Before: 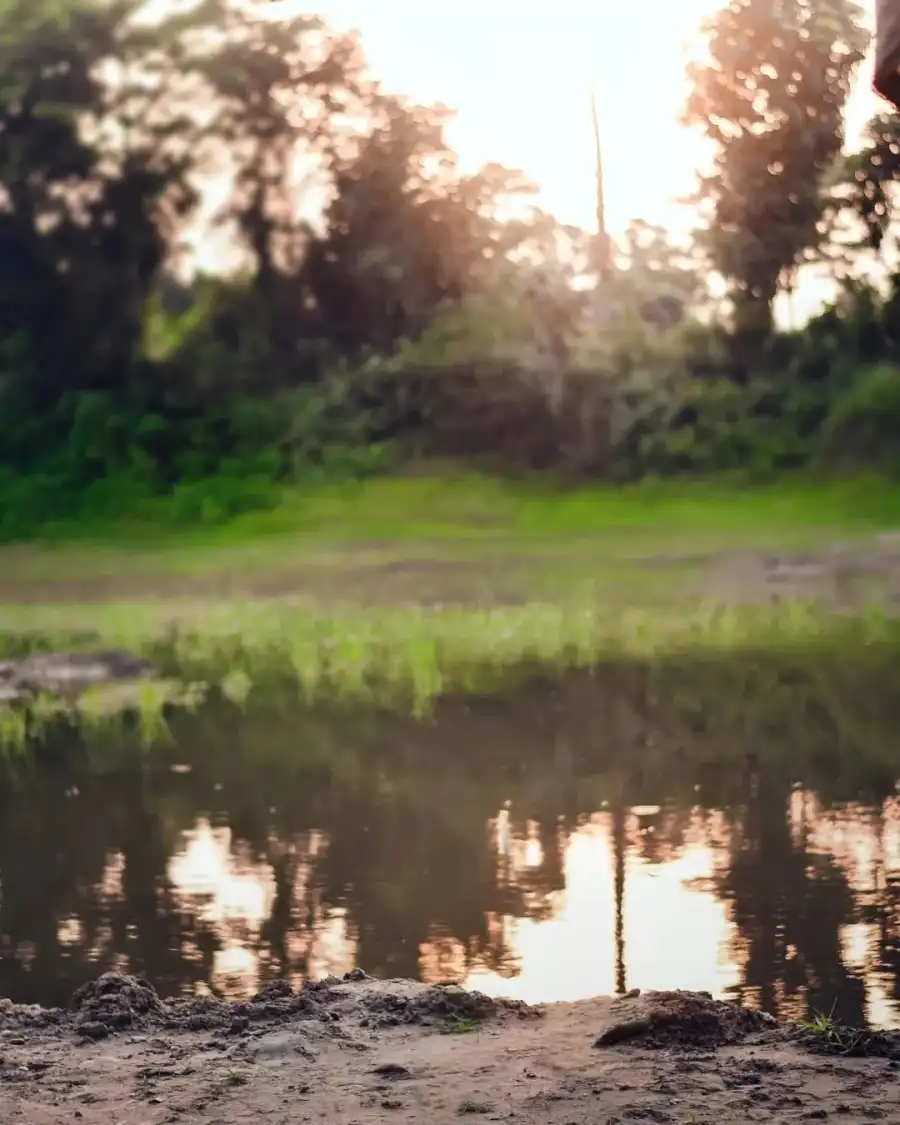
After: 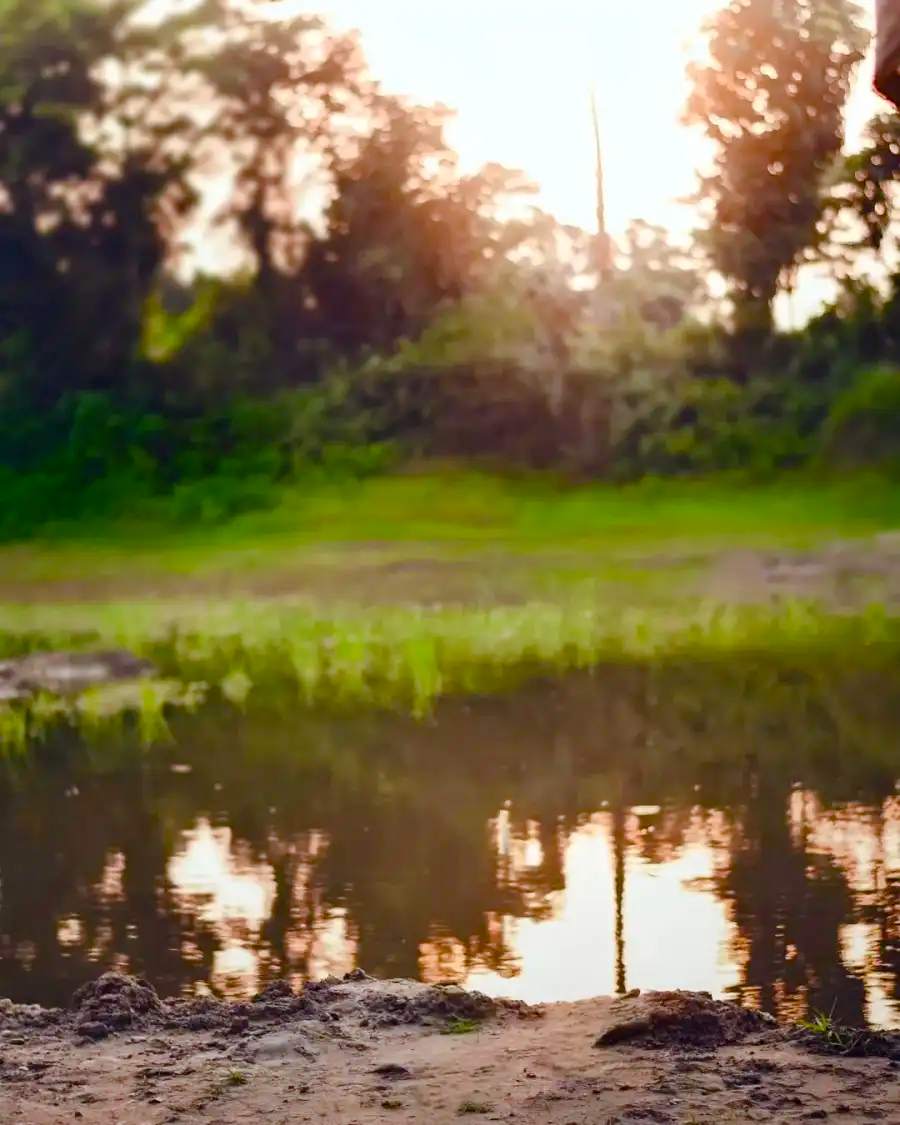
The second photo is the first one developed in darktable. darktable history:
color balance rgb: shadows lift › chroma 2.013%, shadows lift › hue 52.43°, linear chroma grading › global chroma 9.774%, perceptual saturation grading › global saturation 19.828%, perceptual saturation grading › highlights -25.088%, perceptual saturation grading › shadows 49.382%, global vibrance 20%
